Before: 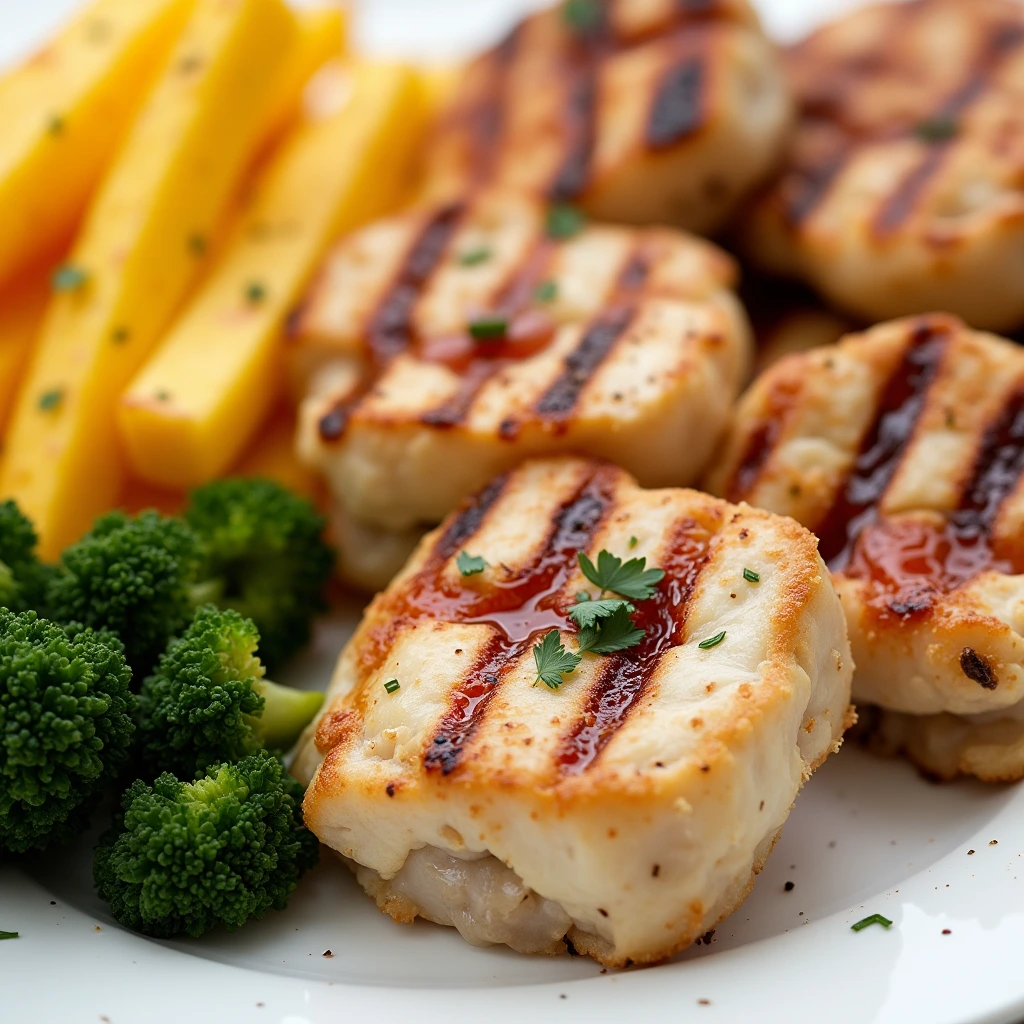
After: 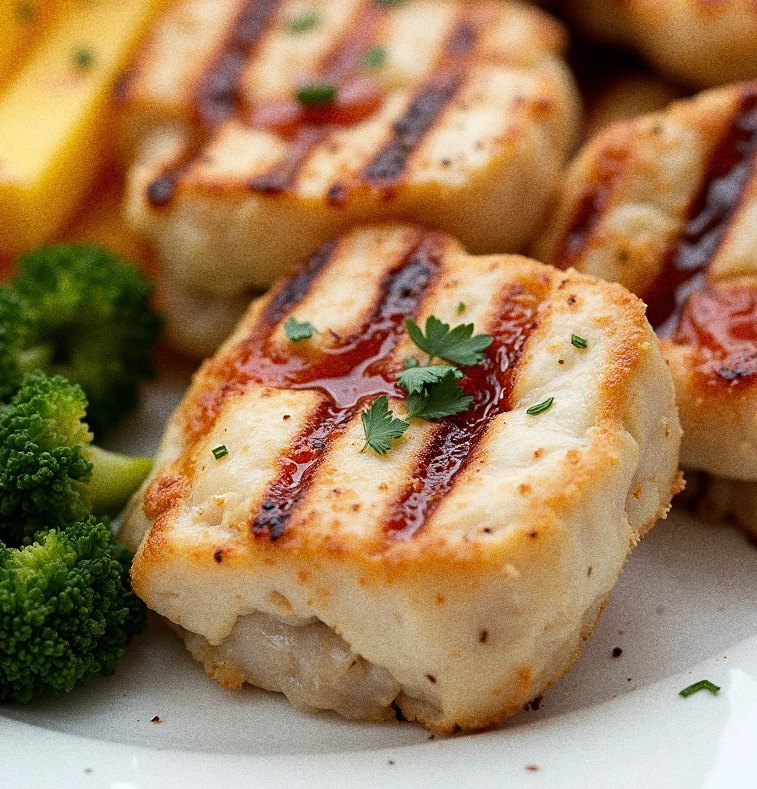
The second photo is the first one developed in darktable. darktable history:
crop: left 16.871%, top 22.857%, right 9.116%
grain: coarseness 0.09 ISO, strength 40%
